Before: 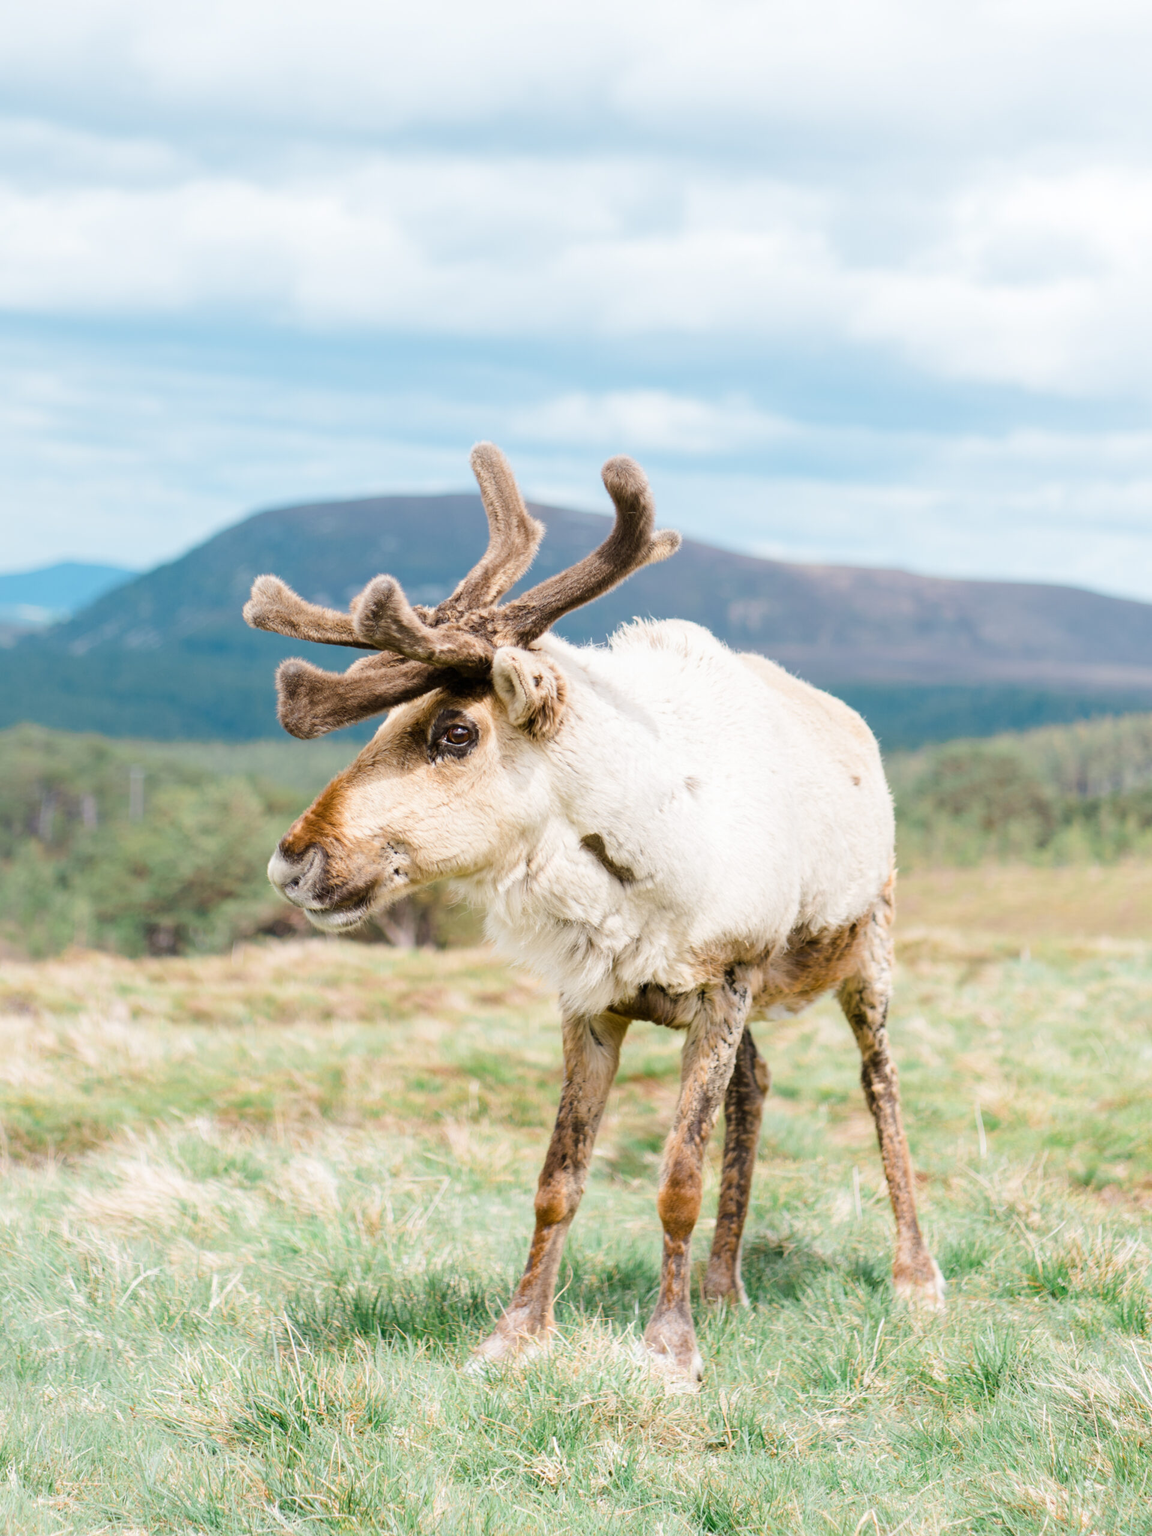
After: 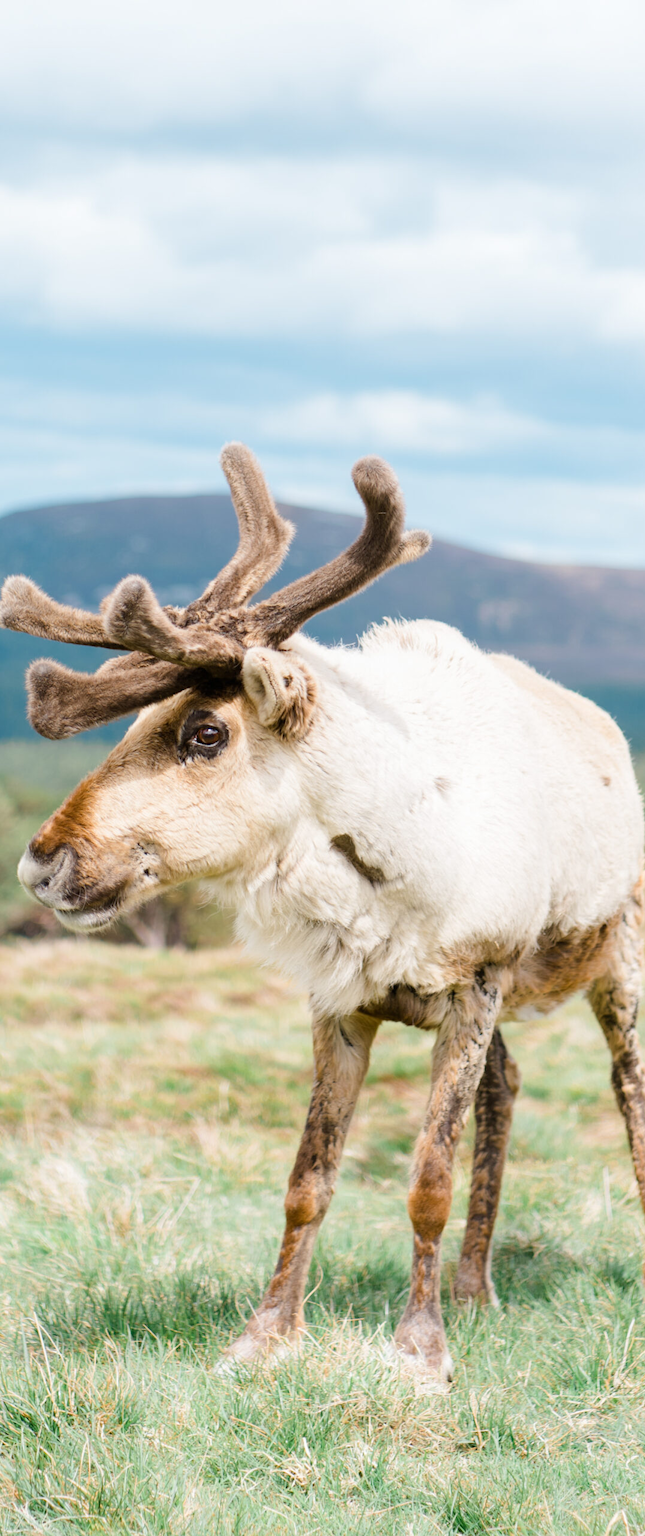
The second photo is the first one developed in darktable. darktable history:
crop: left 21.754%, right 22.161%, bottom 0.006%
